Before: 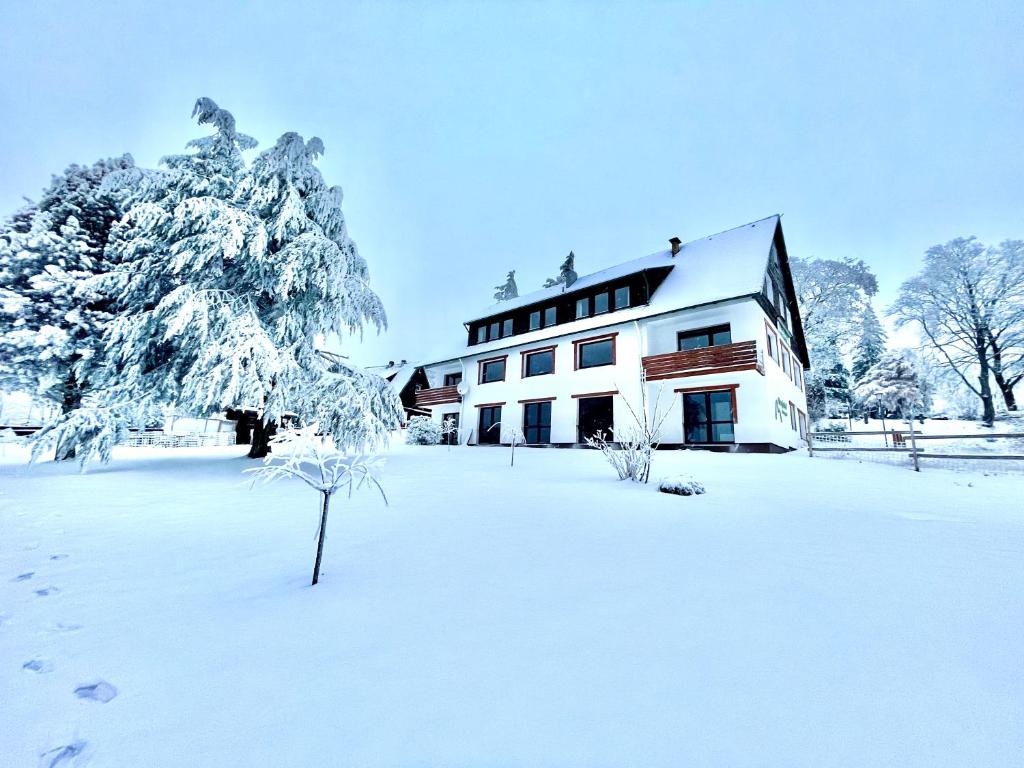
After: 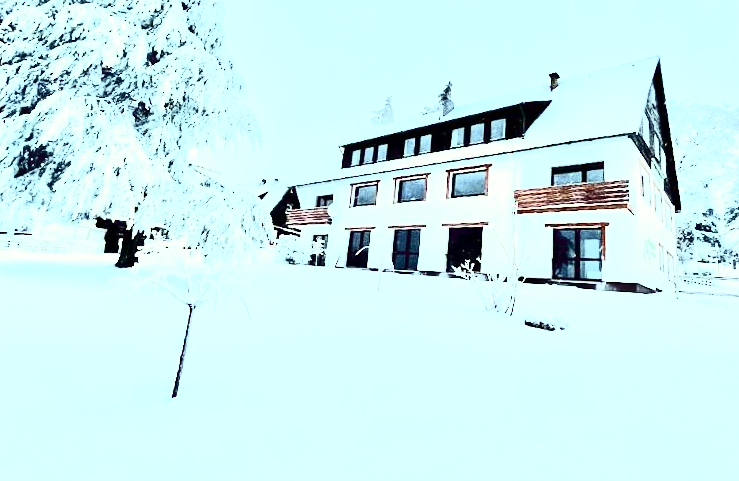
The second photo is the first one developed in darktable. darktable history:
color correction: highlights a* -10.77, highlights b* 9.8, saturation 1.72
crop and rotate: angle -3.37°, left 9.79%, top 20.73%, right 12.42%, bottom 11.82%
exposure: black level correction 0, exposure 1.388 EV, compensate exposure bias true, compensate highlight preservation false
color zones: curves: ch1 [(0, 0.153) (0.143, 0.15) (0.286, 0.151) (0.429, 0.152) (0.571, 0.152) (0.714, 0.151) (0.857, 0.151) (1, 0.153)]
tone curve: curves: ch0 [(0, 0) (0.046, 0.031) (0.163, 0.114) (0.391, 0.432) (0.488, 0.561) (0.695, 0.839) (0.785, 0.904) (1, 0.965)]; ch1 [(0, 0) (0.248, 0.252) (0.427, 0.412) (0.482, 0.462) (0.499, 0.497) (0.518, 0.52) (0.535, 0.577) (0.585, 0.623) (0.679, 0.743) (0.788, 0.809) (1, 1)]; ch2 [(0, 0) (0.313, 0.262) (0.427, 0.417) (0.473, 0.47) (0.503, 0.503) (0.523, 0.515) (0.557, 0.596) (0.598, 0.646) (0.708, 0.771) (1, 1)], color space Lab, independent channels, preserve colors none
contrast brightness saturation: contrast 0.28
grain: on, module defaults
